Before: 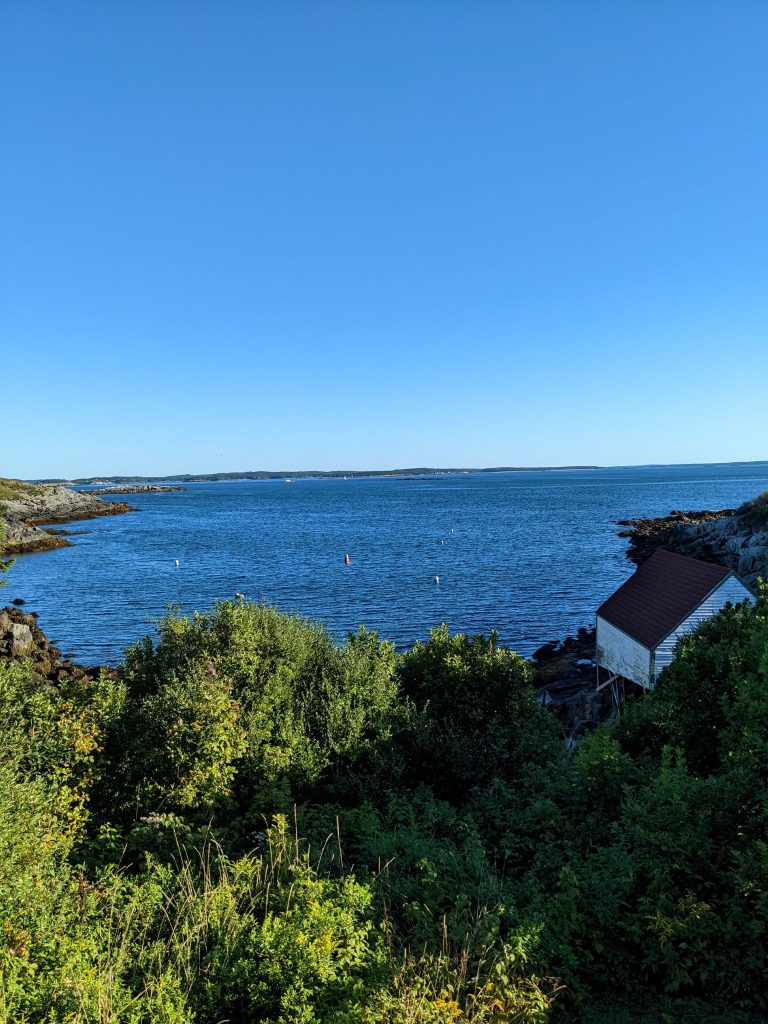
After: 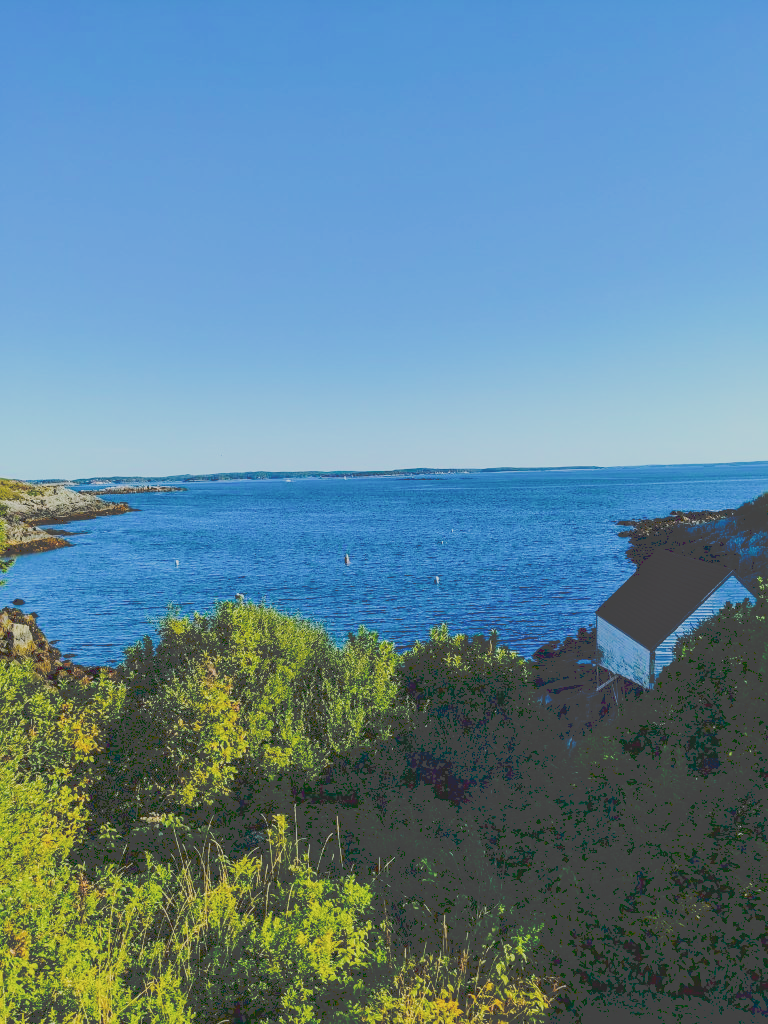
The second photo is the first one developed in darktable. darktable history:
color balance rgb: linear chroma grading › global chroma 15%, perceptual saturation grading › global saturation 30%
exposure: exposure 0.131 EV, compensate highlight preservation false
tone curve: curves: ch0 [(0, 0) (0.003, 0.272) (0.011, 0.275) (0.025, 0.275) (0.044, 0.278) (0.069, 0.282) (0.1, 0.284) (0.136, 0.287) (0.177, 0.294) (0.224, 0.314) (0.277, 0.347) (0.335, 0.403) (0.399, 0.473) (0.468, 0.552) (0.543, 0.622) (0.623, 0.69) (0.709, 0.756) (0.801, 0.818) (0.898, 0.865) (1, 1)], preserve colors none
filmic rgb: black relative exposure -7.65 EV, white relative exposure 4.56 EV, hardness 3.61
